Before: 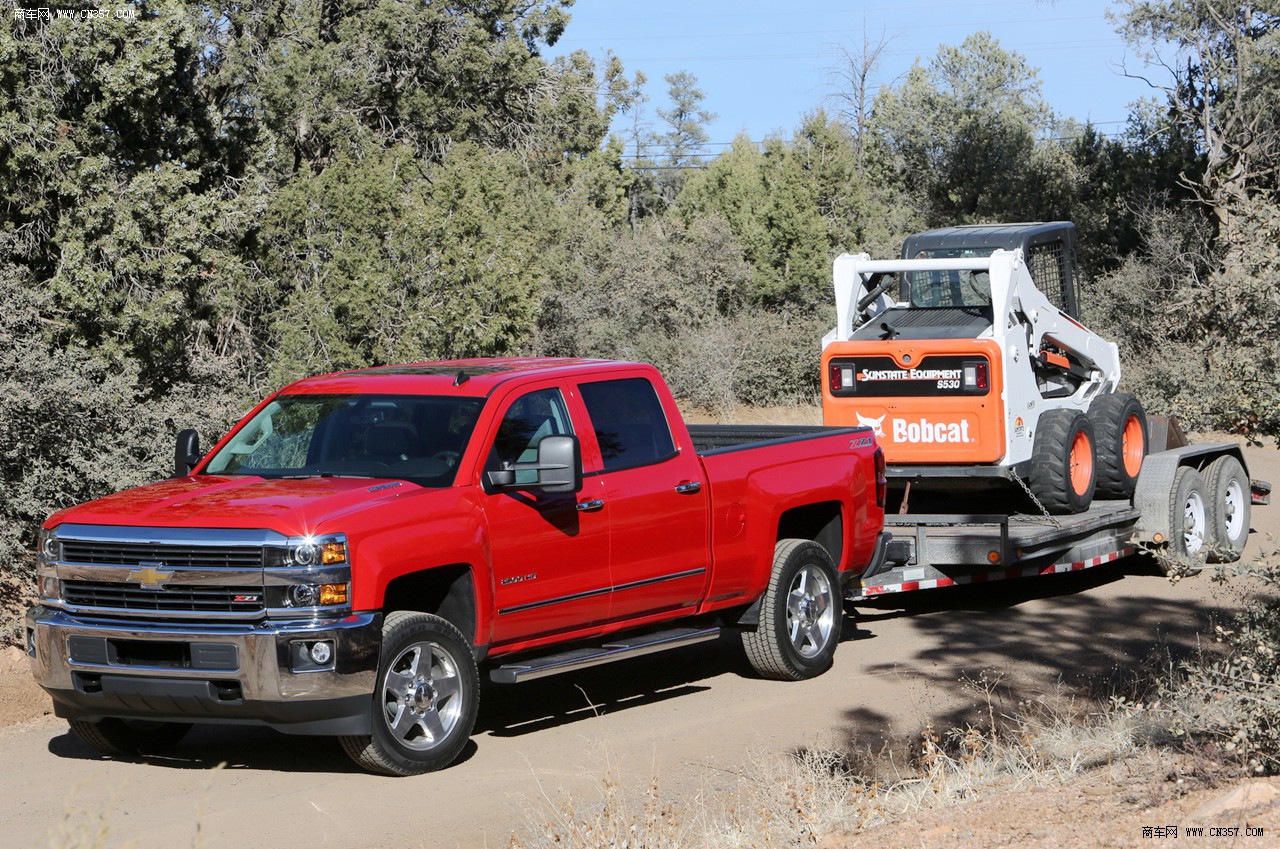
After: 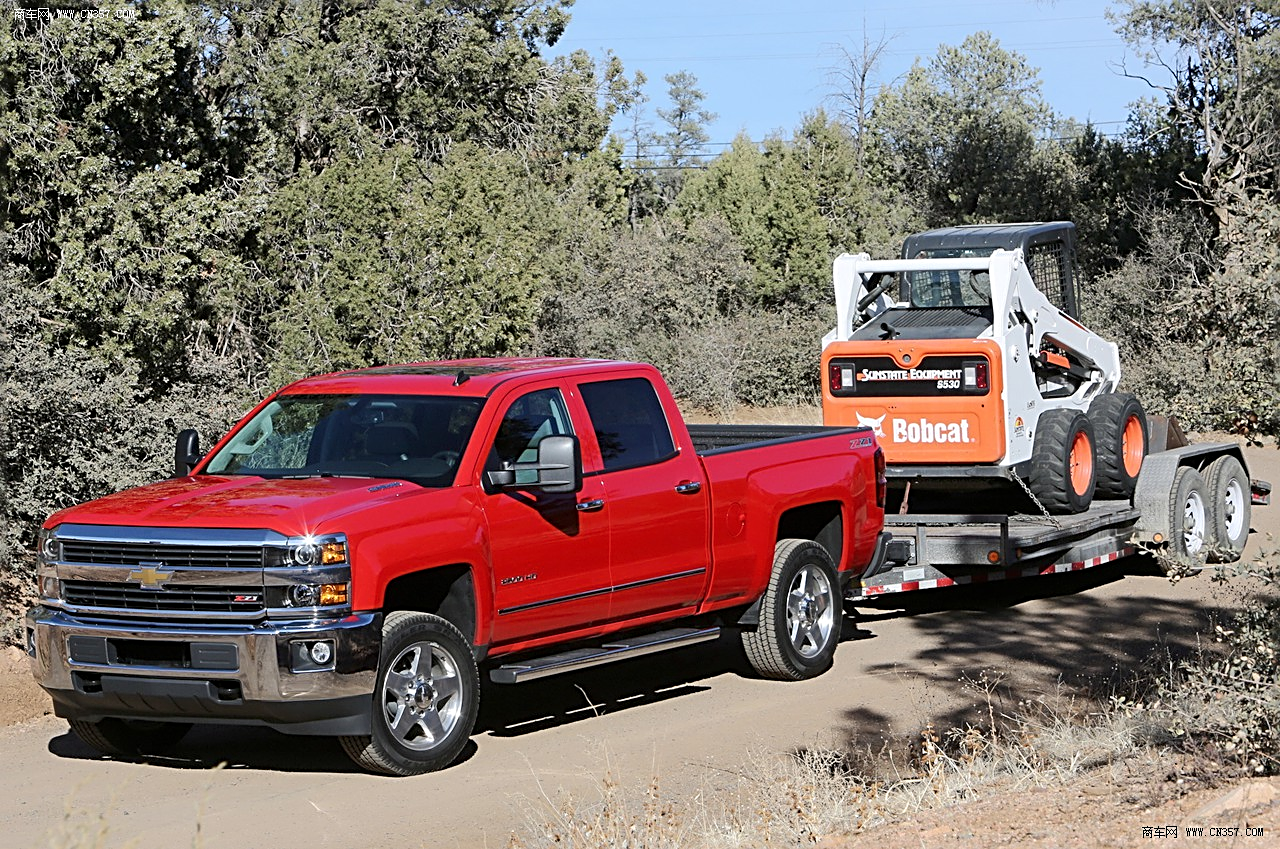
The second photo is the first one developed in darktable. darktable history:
sharpen: radius 2.533, amount 0.624
